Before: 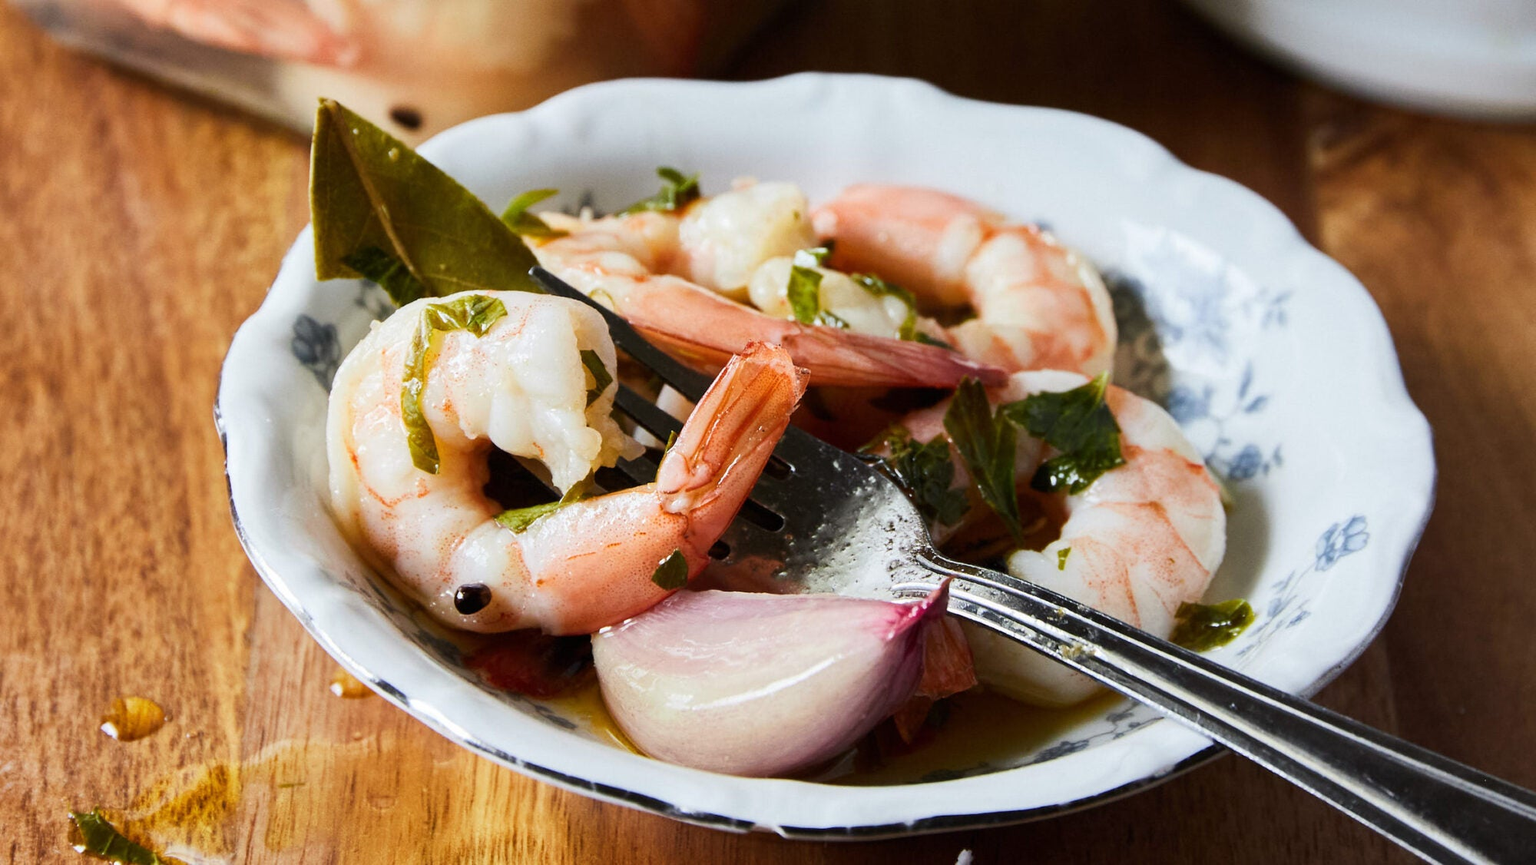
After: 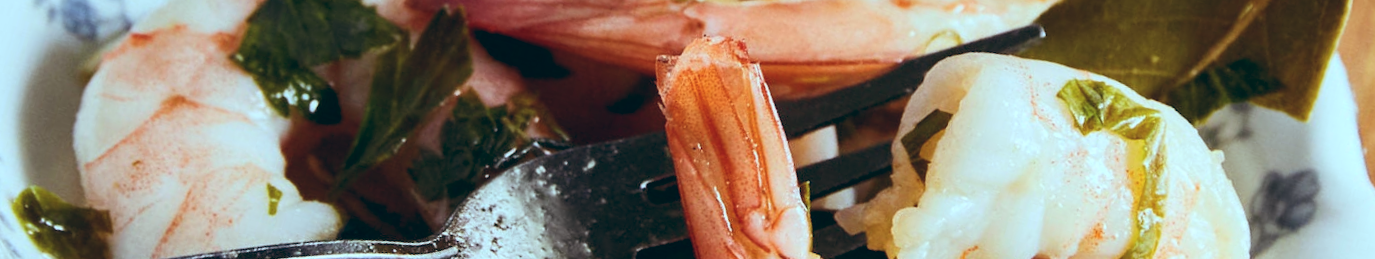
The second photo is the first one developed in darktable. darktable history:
contrast brightness saturation: contrast 0.1, brightness 0.02, saturation 0.02
crop and rotate: angle 16.12°, top 30.835%, bottom 35.653%
color balance: lift [1.003, 0.993, 1.001, 1.007], gamma [1.018, 1.072, 0.959, 0.928], gain [0.974, 0.873, 1.031, 1.127]
